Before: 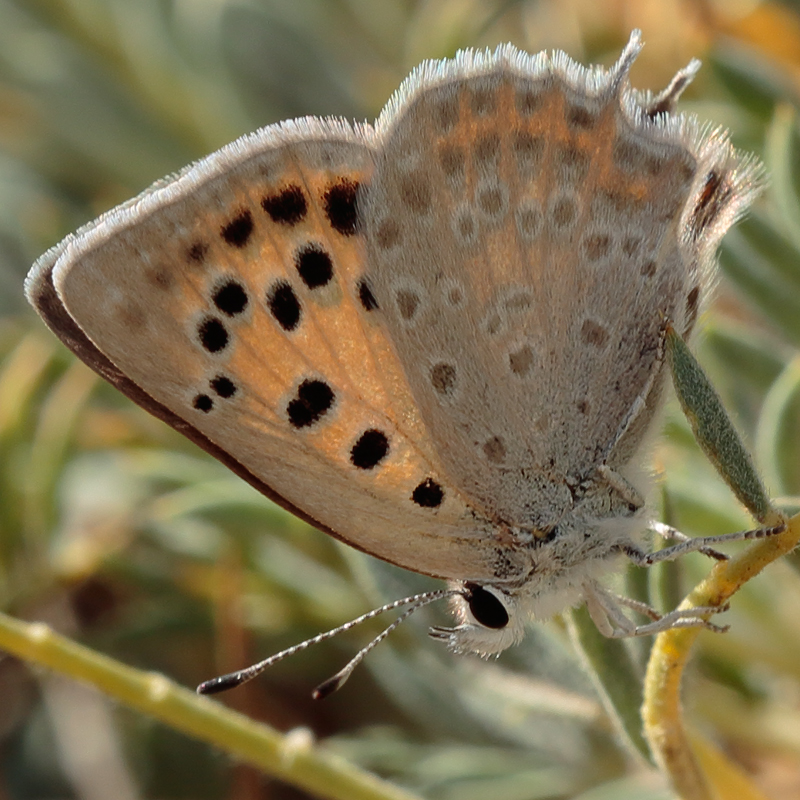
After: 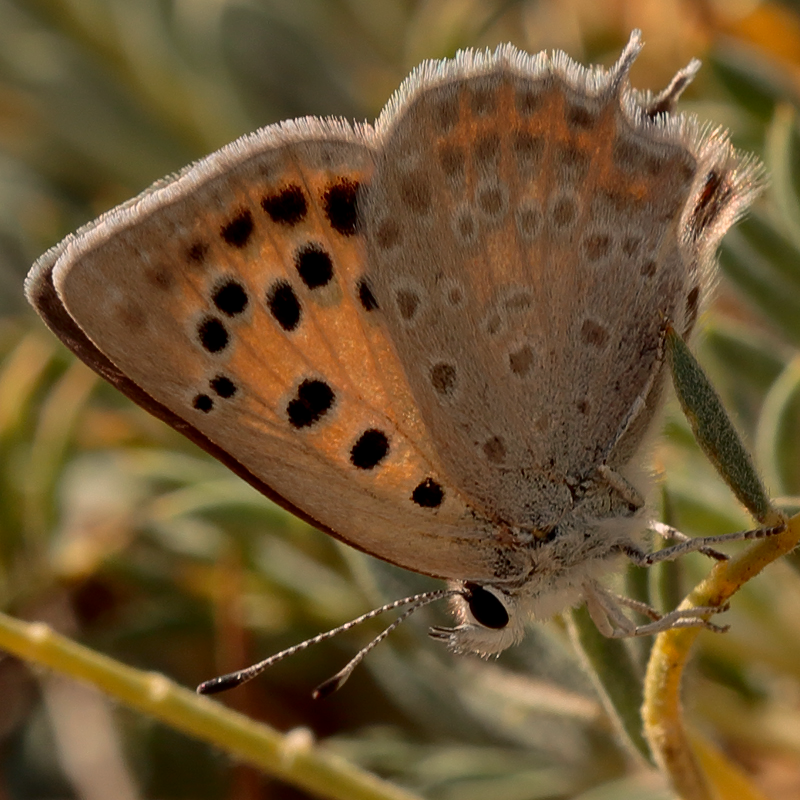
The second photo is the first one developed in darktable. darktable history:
shadows and highlights: radius 200, shadows 63.51, highlights -58.6, highlights color adjustment 0%, soften with gaussian
contrast brightness saturation: brightness -0.12, saturation 0.02
exposure: black level correction 0.029, exposure -0.116 EV
white balance: red 1.103, blue 0.936
